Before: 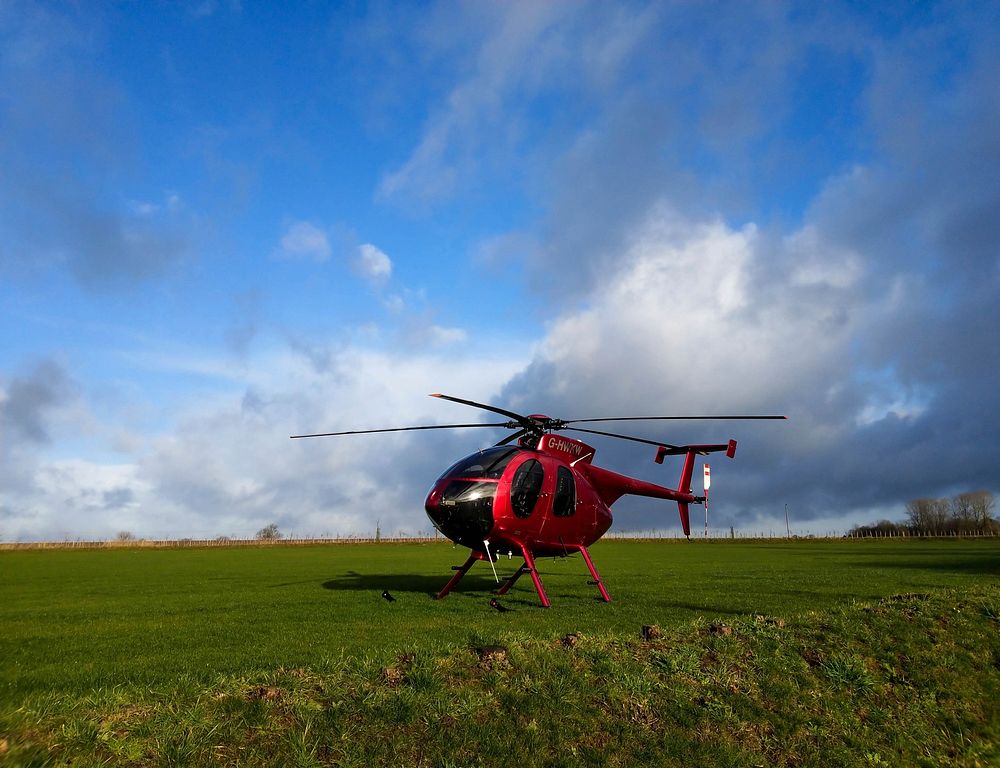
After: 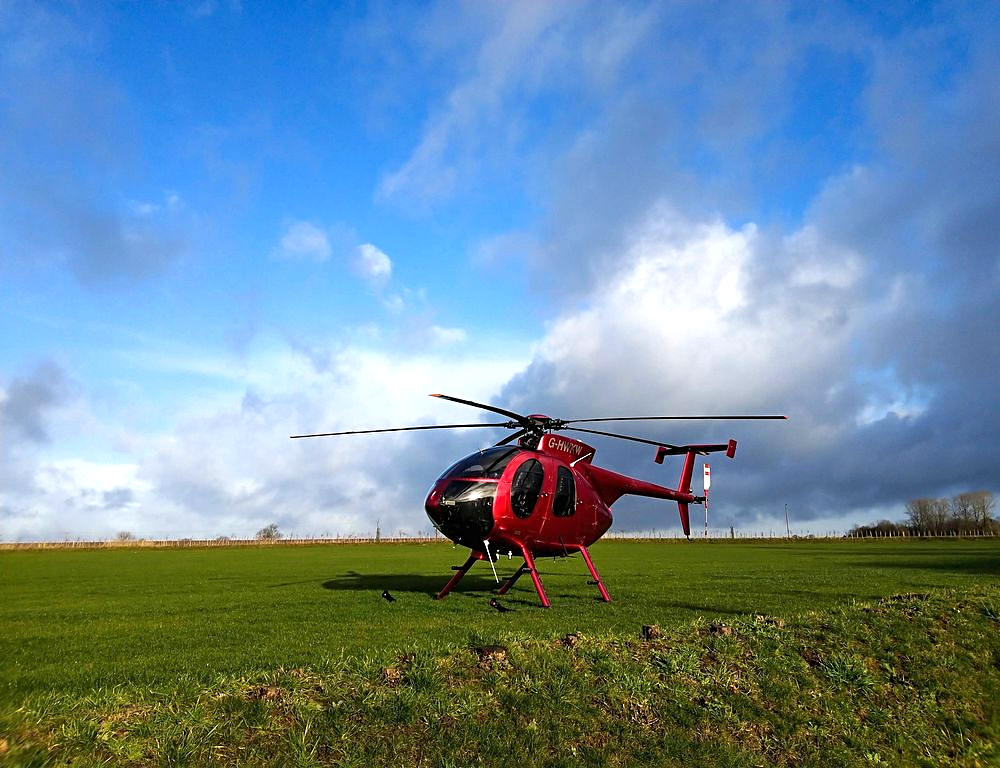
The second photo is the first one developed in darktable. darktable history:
exposure: black level correction 0, exposure 0.499 EV, compensate highlight preservation false
sharpen: radius 2.477, amount 0.338
